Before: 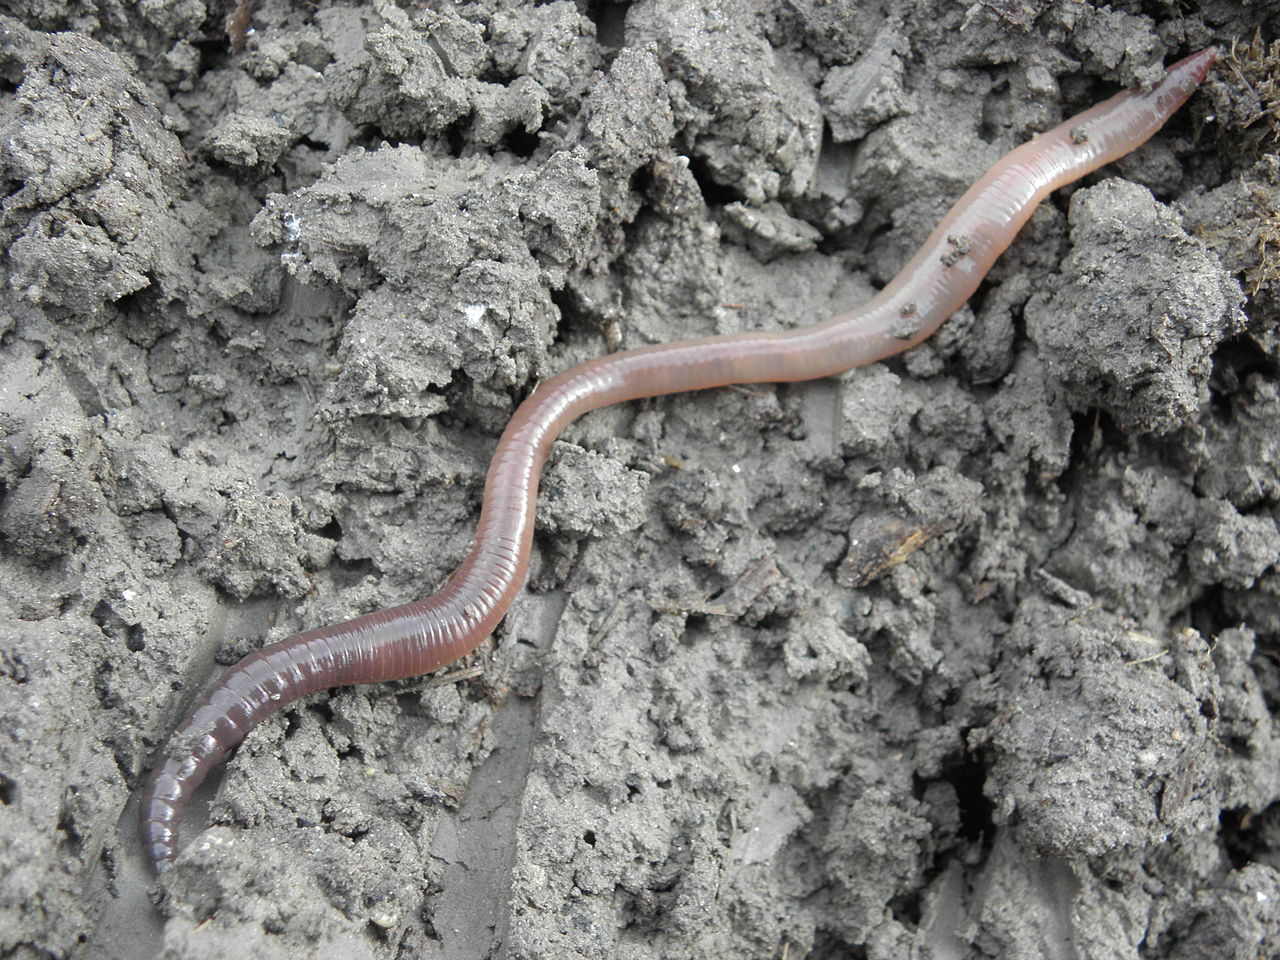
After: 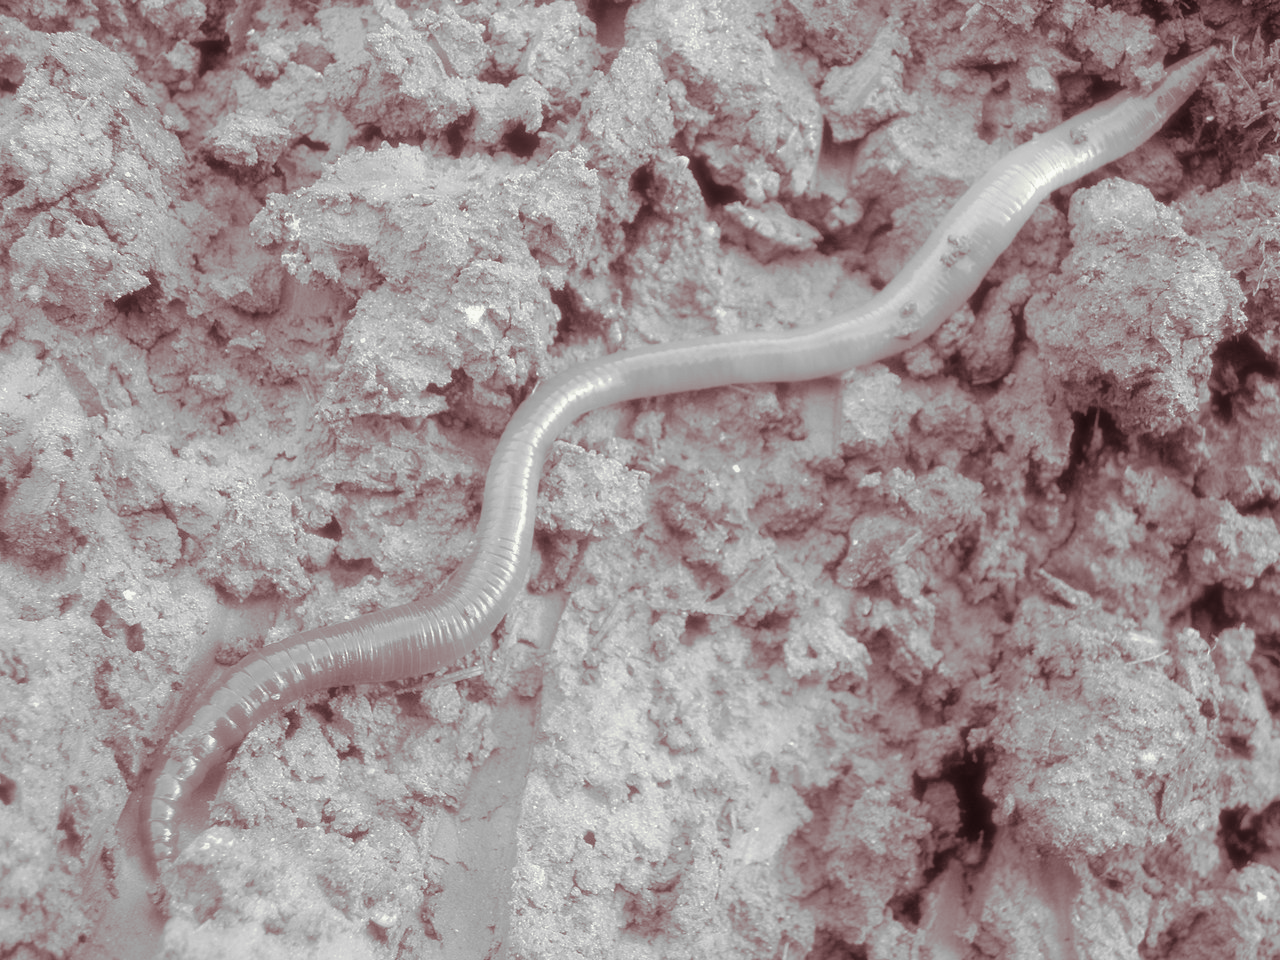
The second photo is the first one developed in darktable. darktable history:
monochrome: a 32, b 64, size 2.3
tone curve: curves: ch0 [(0, 0) (0.004, 0.008) (0.077, 0.156) (0.169, 0.29) (0.774, 0.774) (1, 1)], color space Lab, linked channels, preserve colors none
split-toning: on, module defaults | blend: blend mode overlay, opacity 85%; mask: uniform (no mask)
soften: size 19.52%, mix 20.32%
bloom: on, module defaults
color correction: highlights a* 14.52, highlights b* 4.84
